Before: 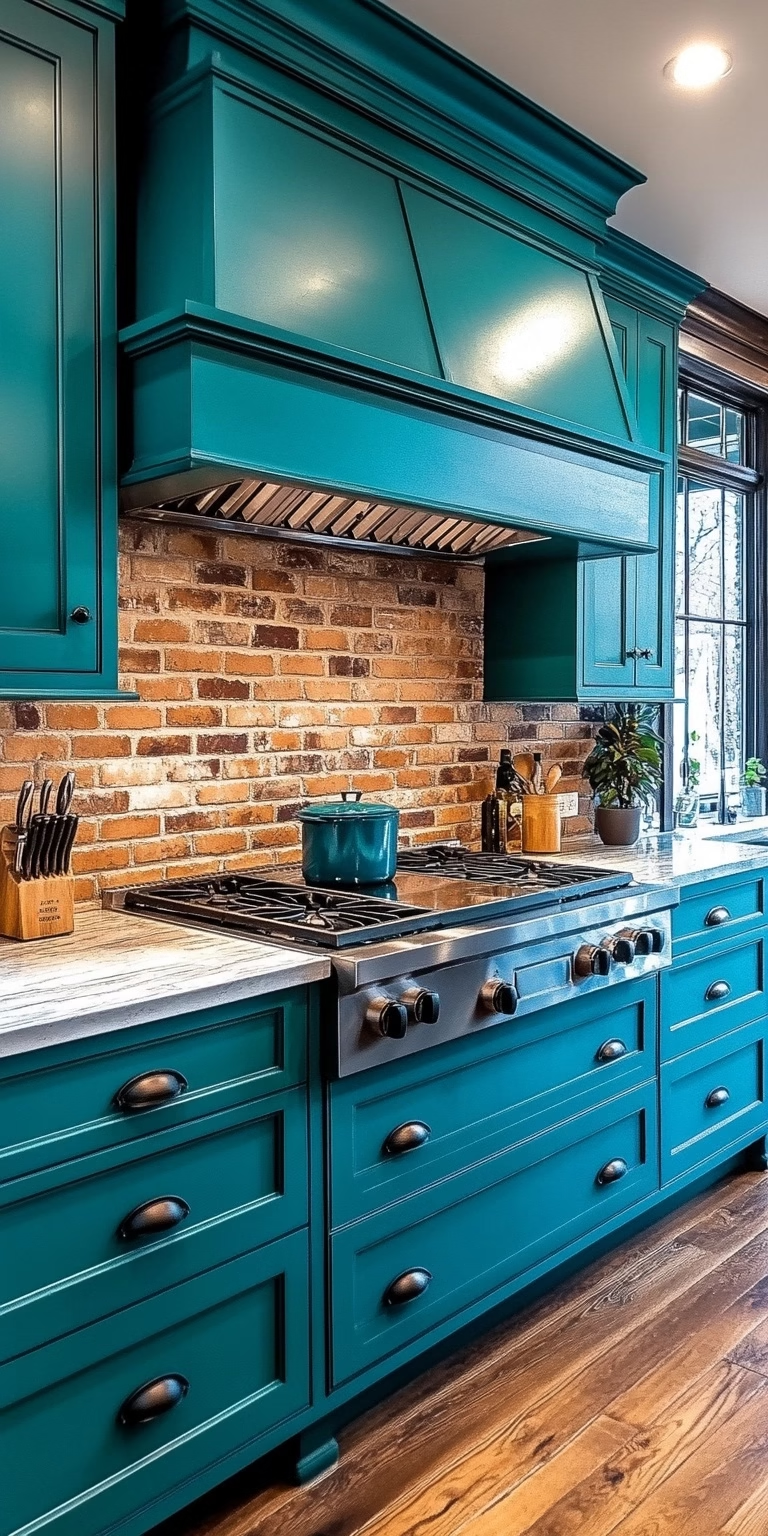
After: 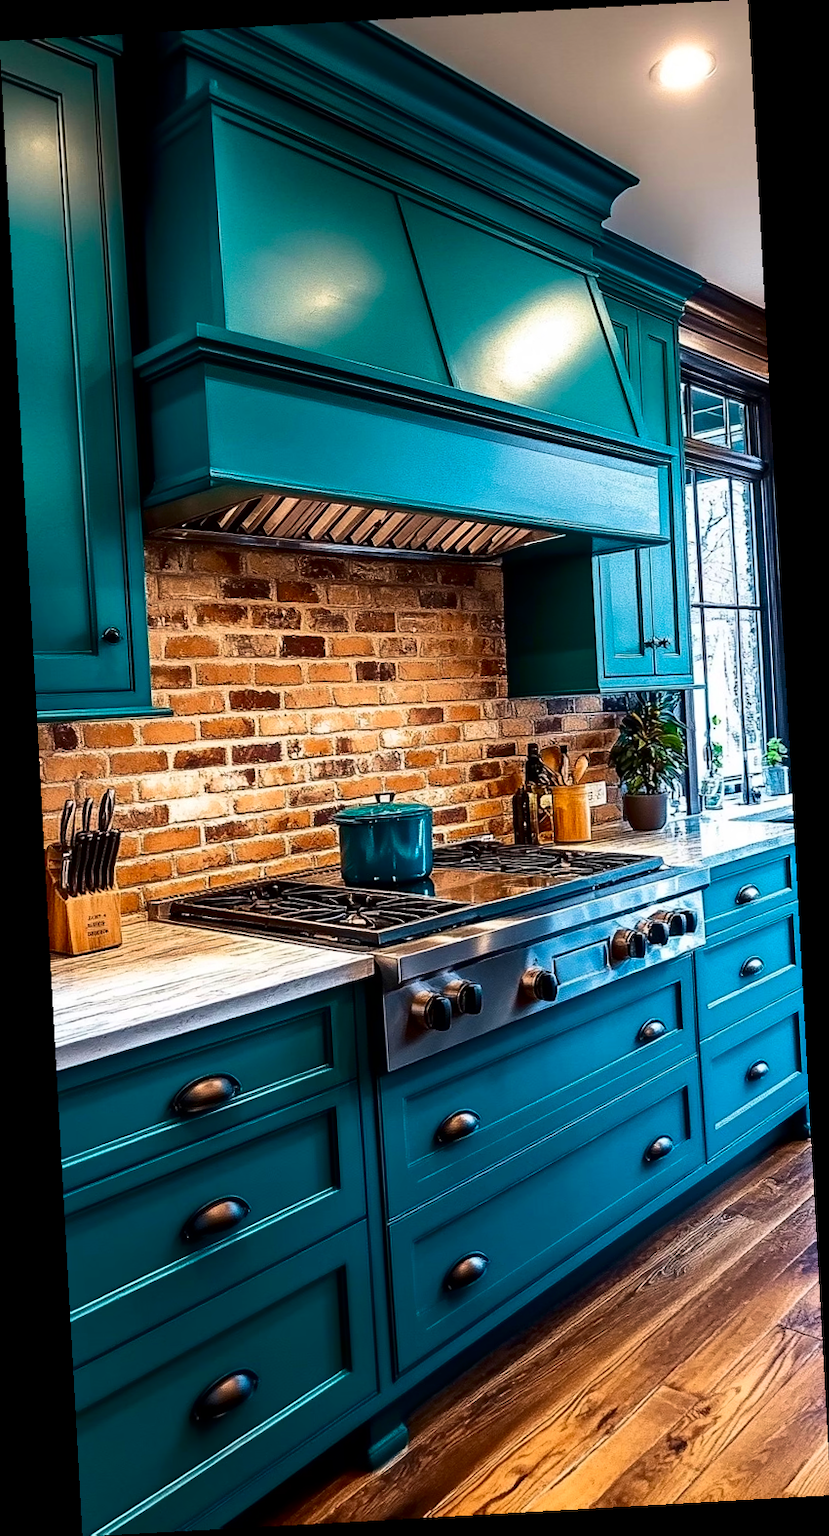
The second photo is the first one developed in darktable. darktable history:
rotate and perspective: rotation -3.18°, automatic cropping off
contrast brightness saturation: contrast 0.19, brightness -0.11, saturation 0.21
velvia: on, module defaults
